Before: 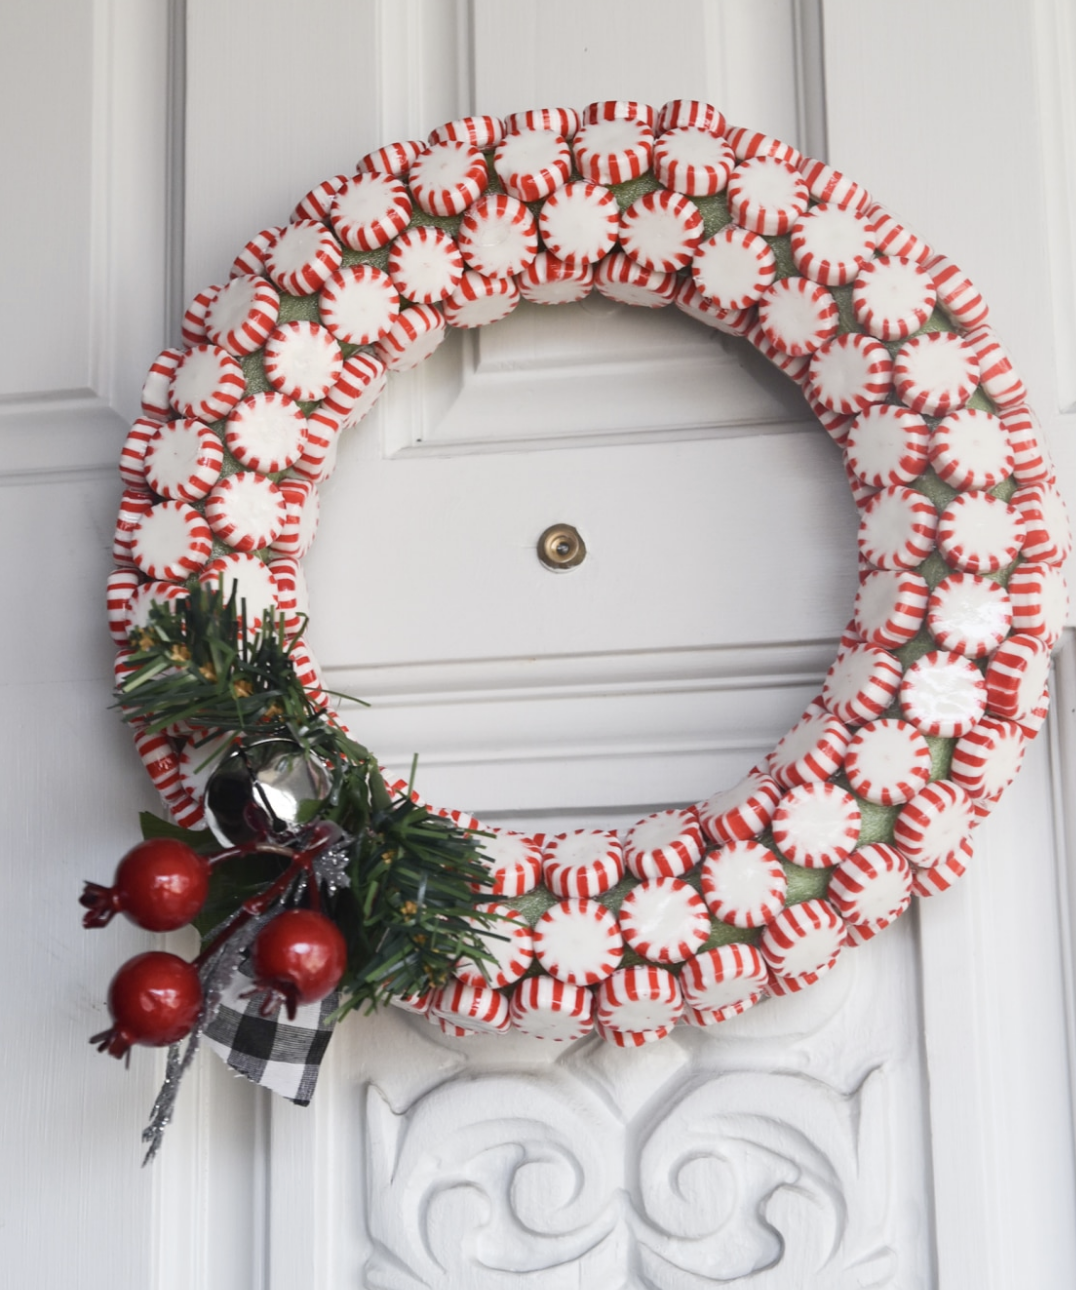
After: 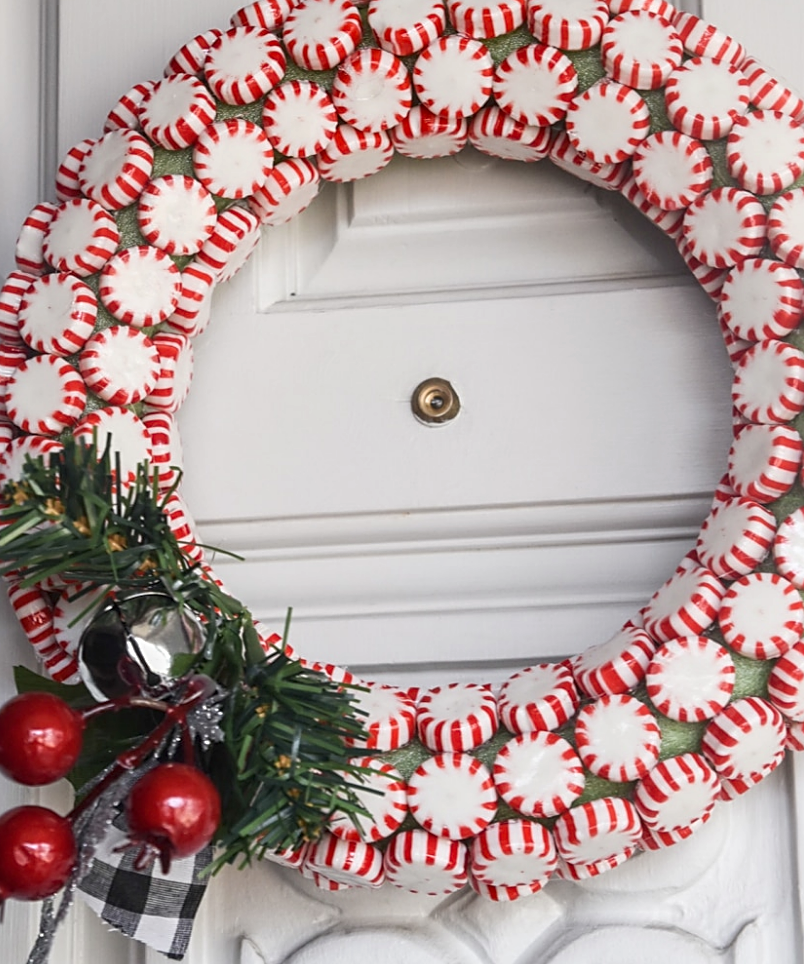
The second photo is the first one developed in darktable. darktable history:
sharpen: on, module defaults
local contrast: on, module defaults
crop and rotate: left 11.831%, top 11.346%, right 13.429%, bottom 13.899%
